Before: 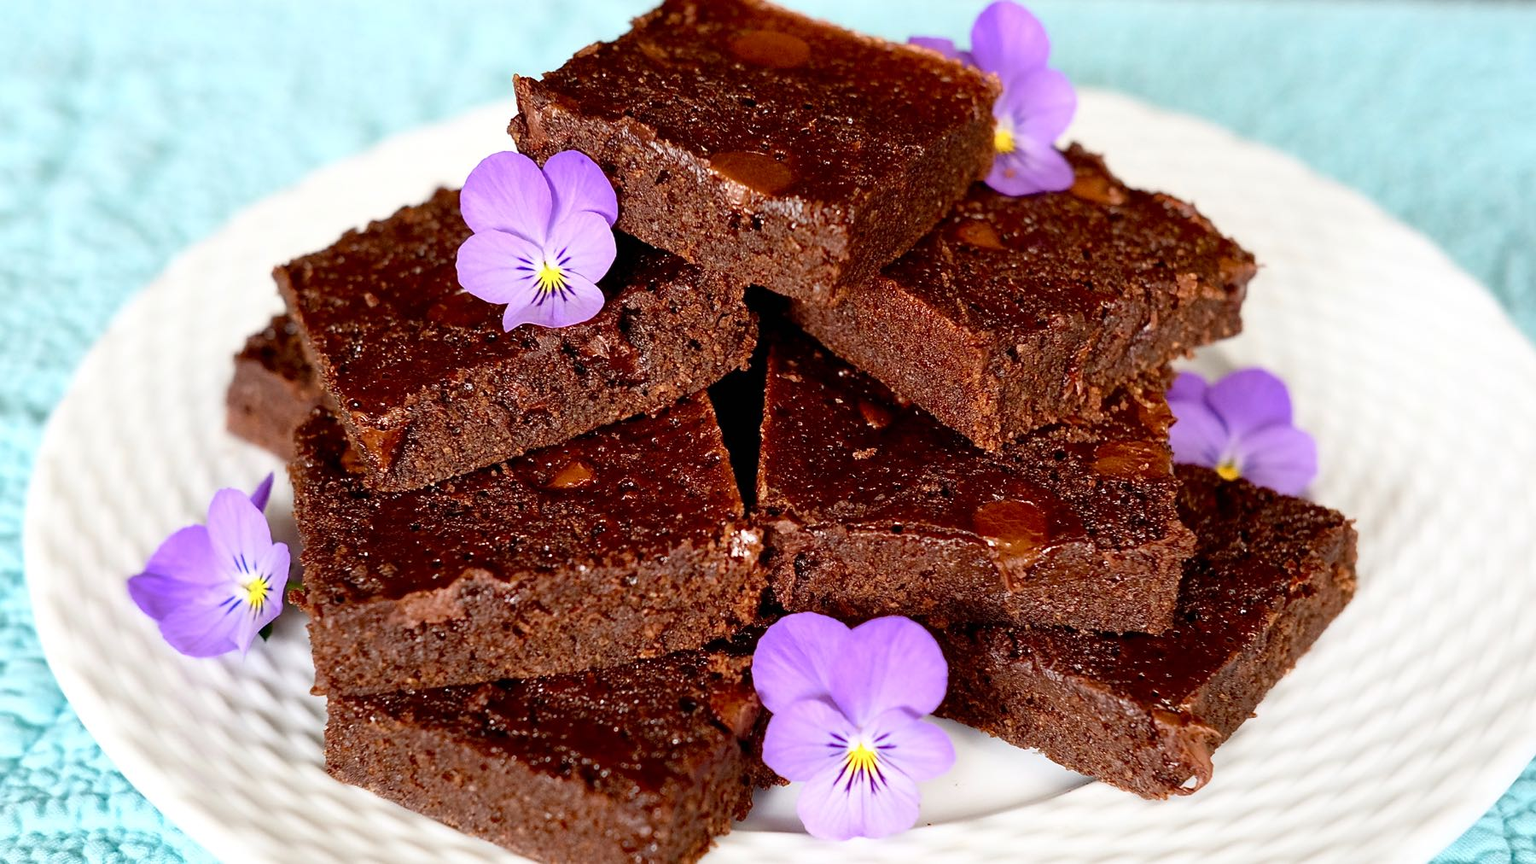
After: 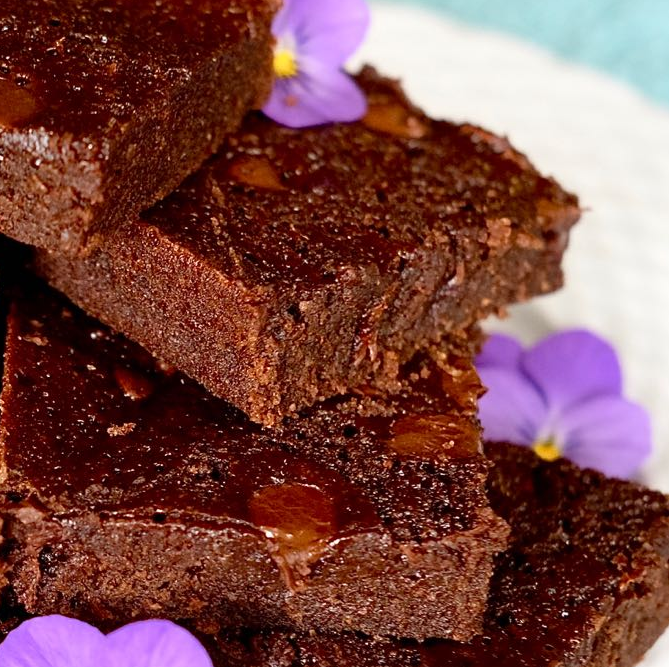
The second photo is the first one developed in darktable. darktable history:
crop and rotate: left 49.581%, top 10.091%, right 13.244%, bottom 23.918%
